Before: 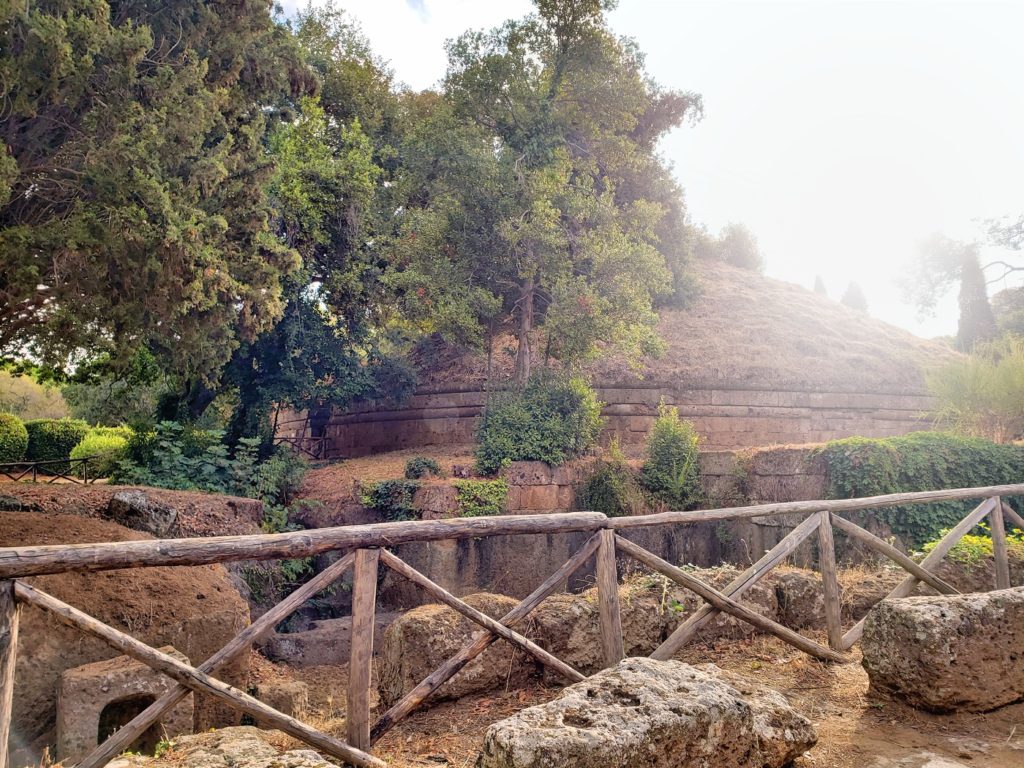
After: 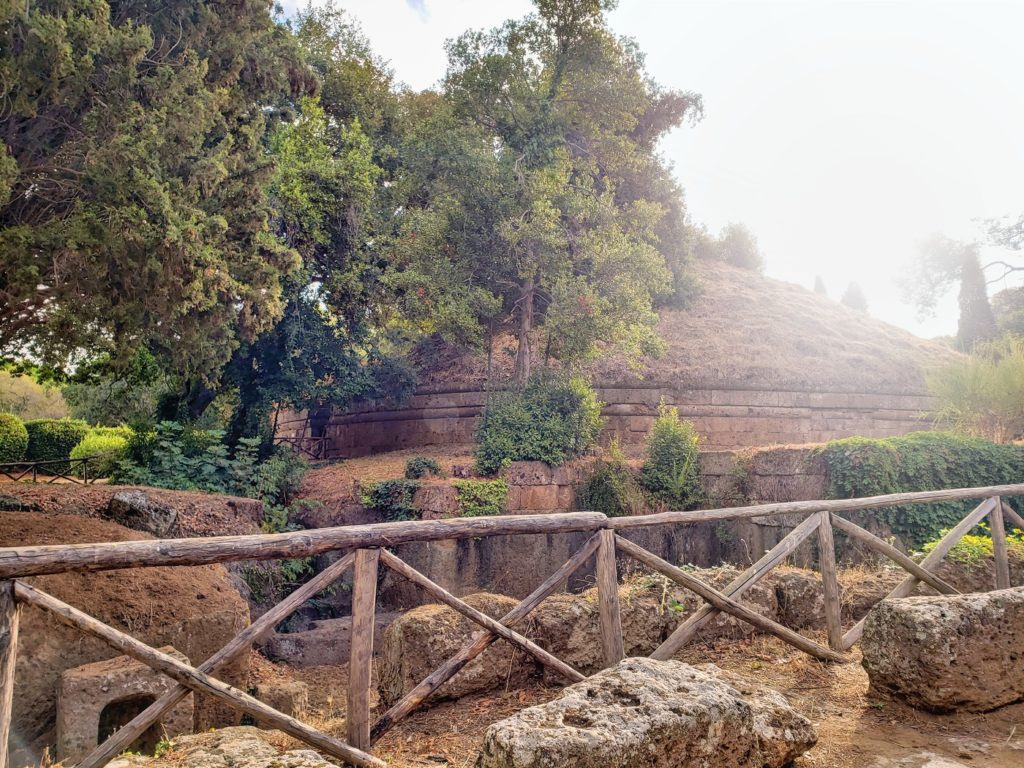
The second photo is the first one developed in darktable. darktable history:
local contrast: detail 110%
exposure: compensate highlight preservation false
